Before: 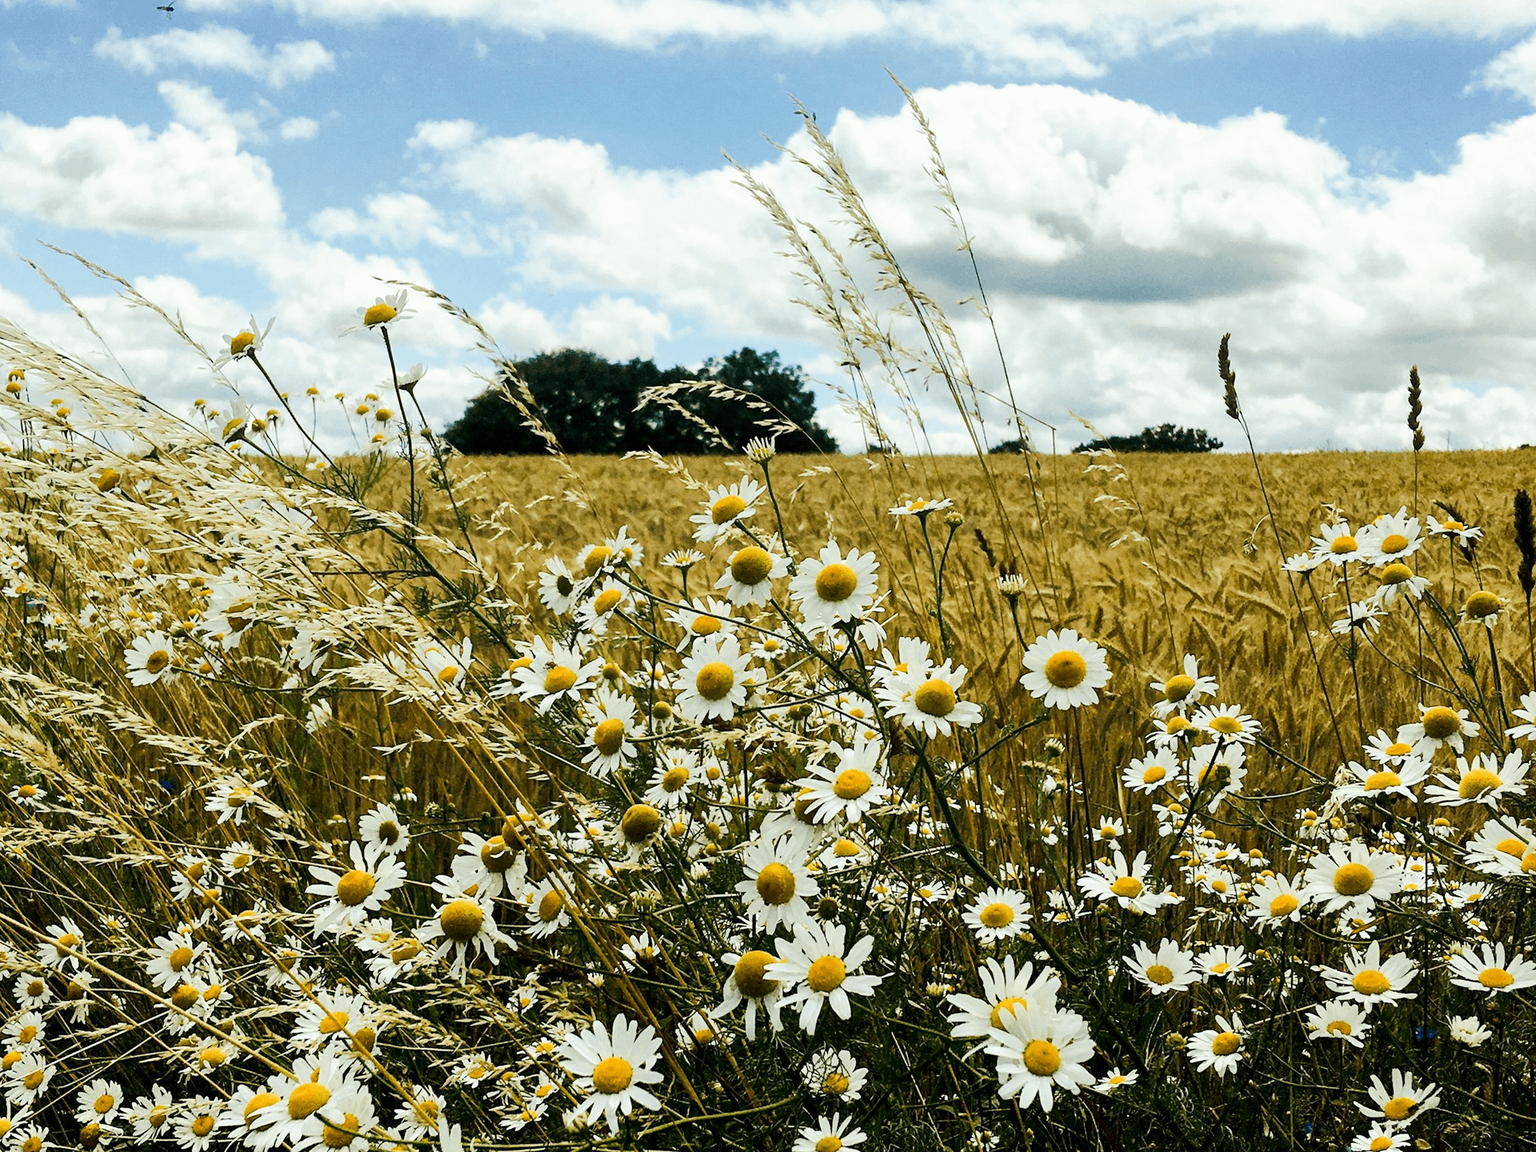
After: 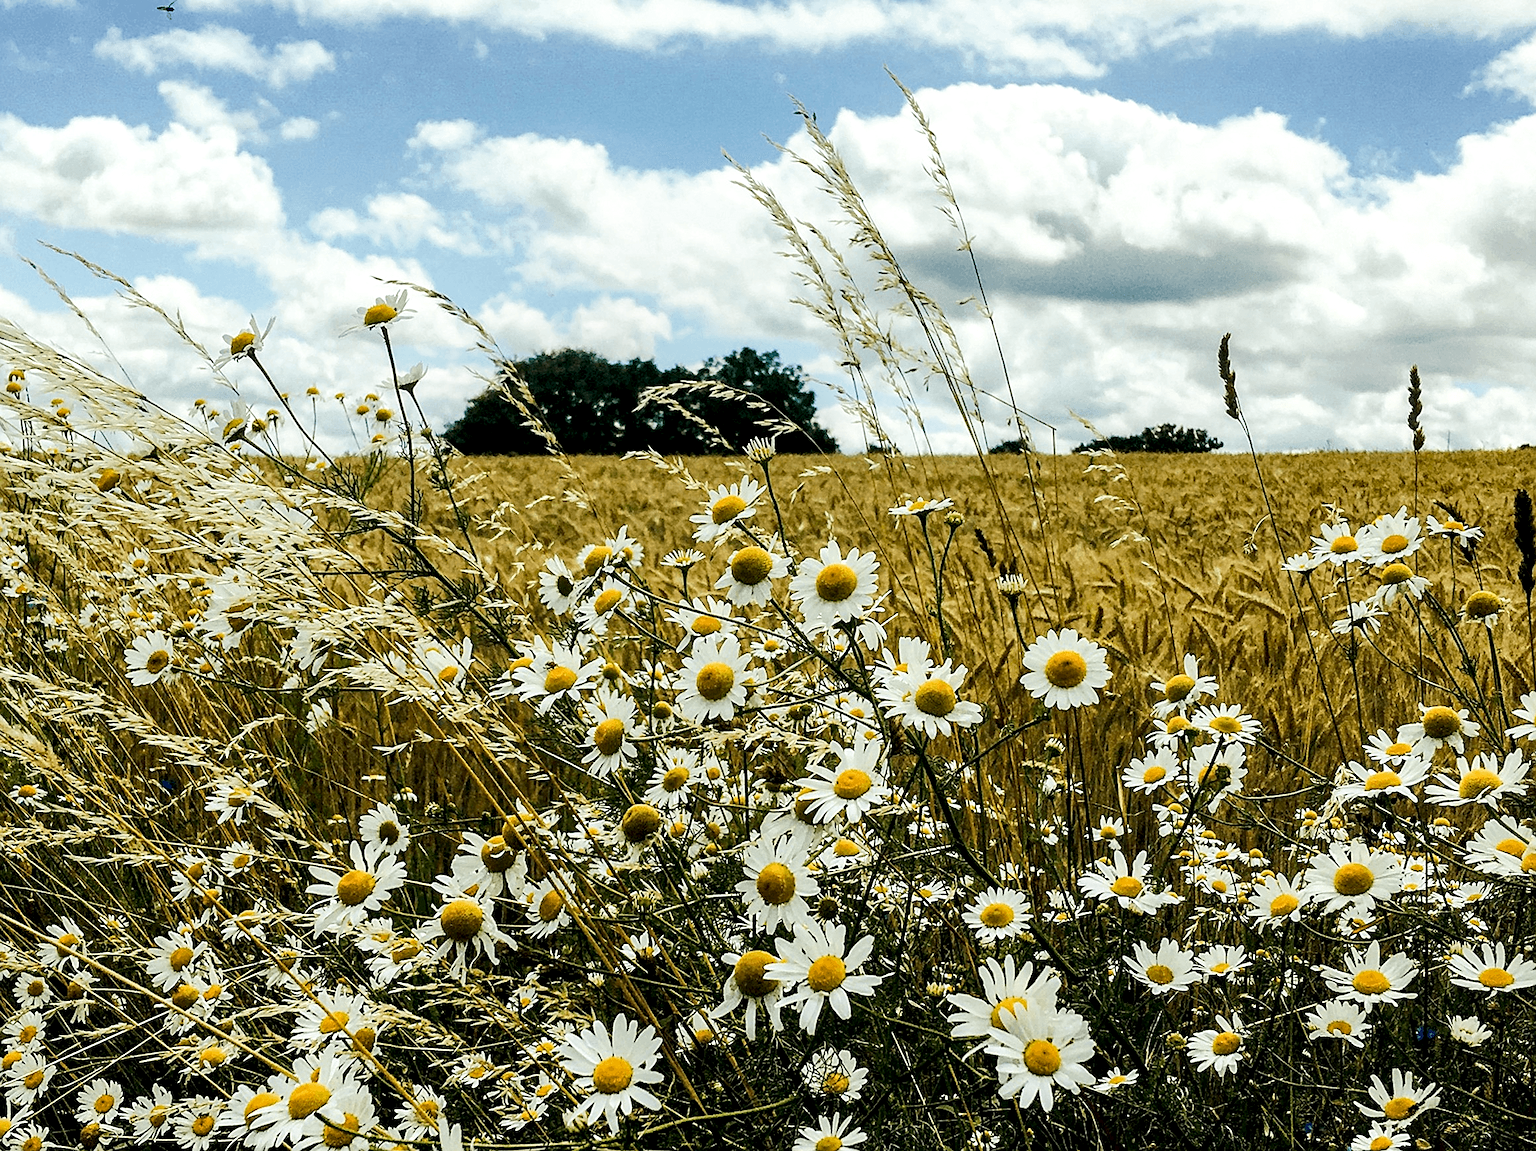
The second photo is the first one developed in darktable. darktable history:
color balance: on, module defaults
sharpen: on, module defaults
local contrast: highlights 25%, shadows 75%, midtone range 0.75
